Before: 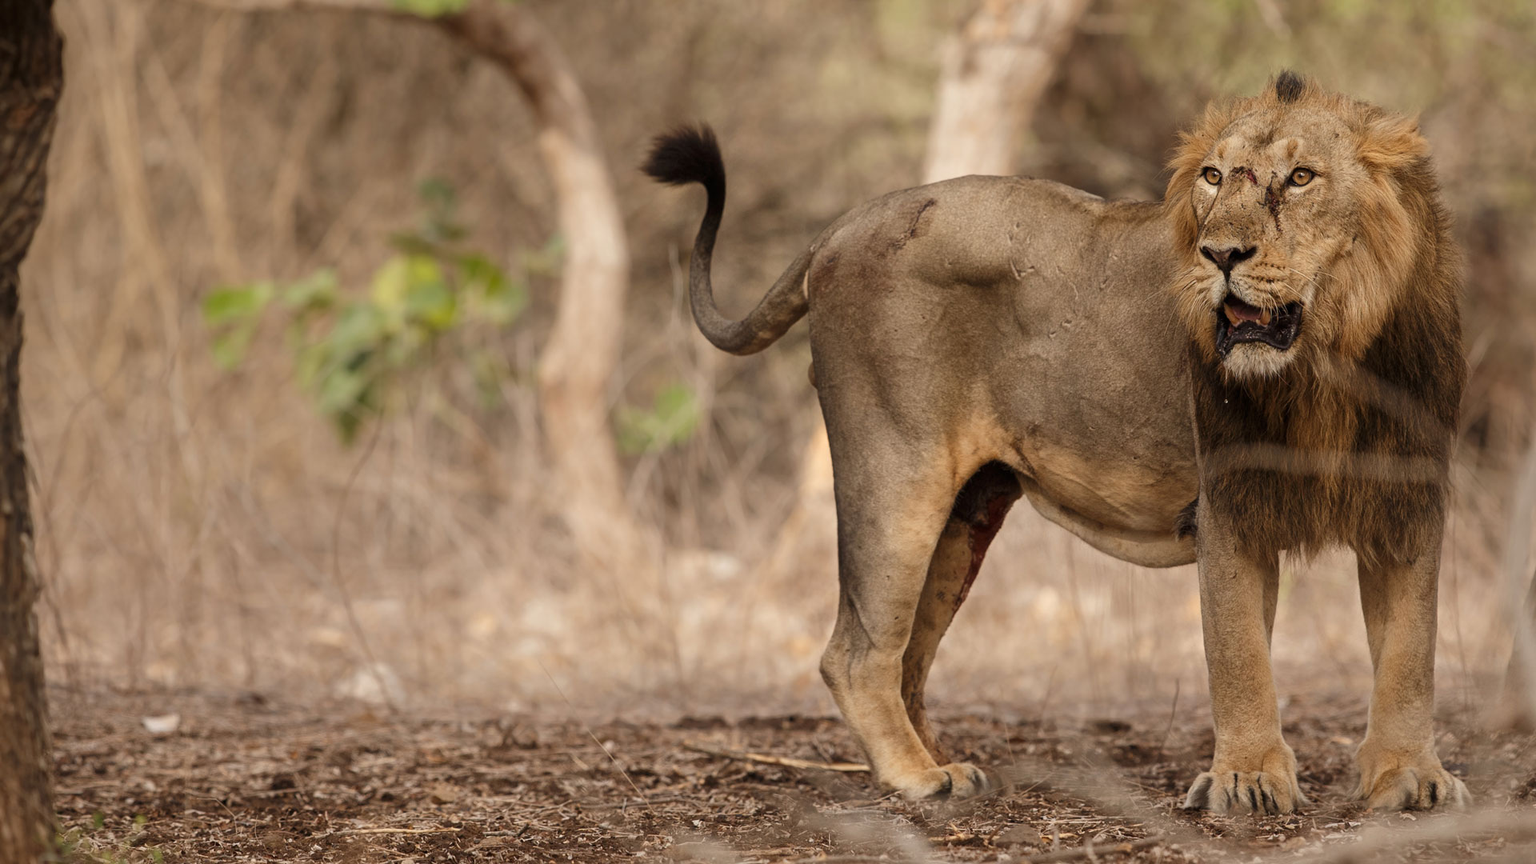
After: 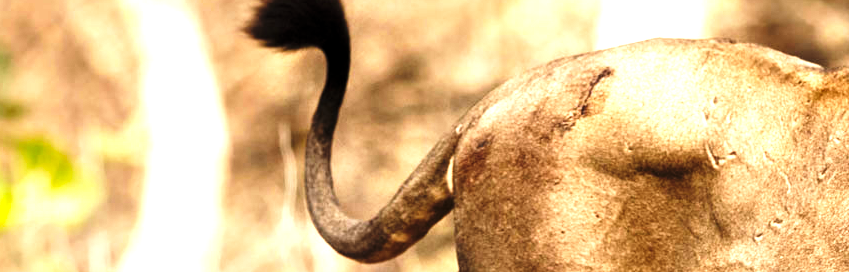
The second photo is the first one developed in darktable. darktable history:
crop: left 29.048%, top 16.835%, right 26.687%, bottom 57.964%
base curve: curves: ch0 [(0, 0) (0.036, 0.025) (0.121, 0.166) (0.206, 0.329) (0.605, 0.79) (1, 1)], preserve colors none
levels: levels [0.012, 0.367, 0.697]
